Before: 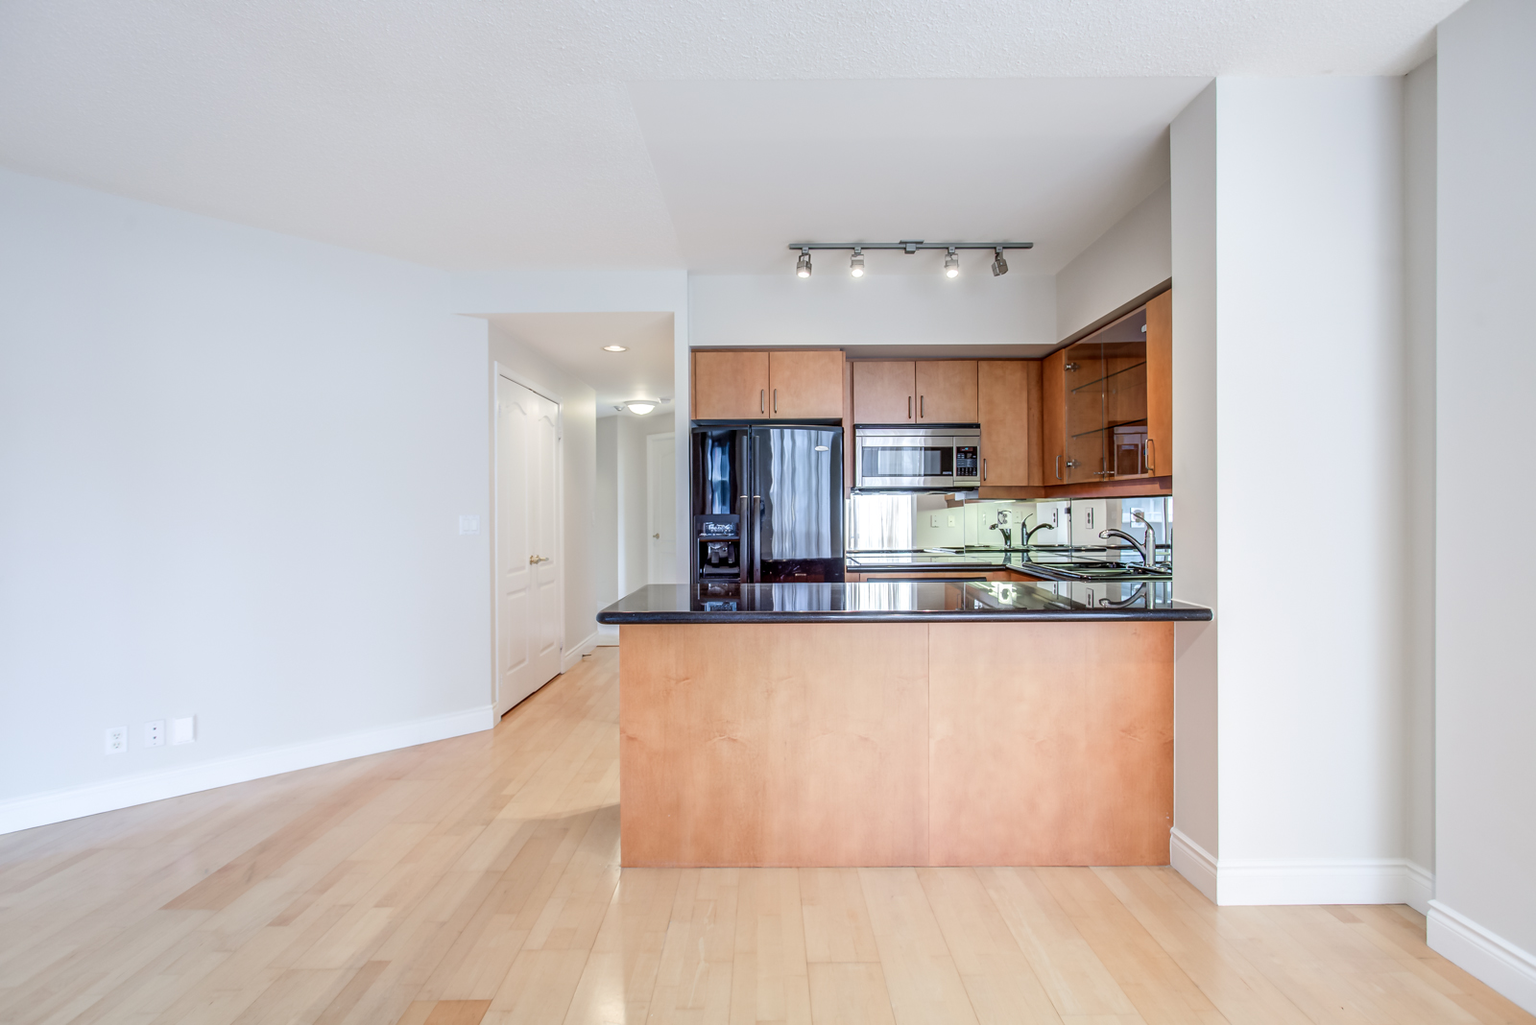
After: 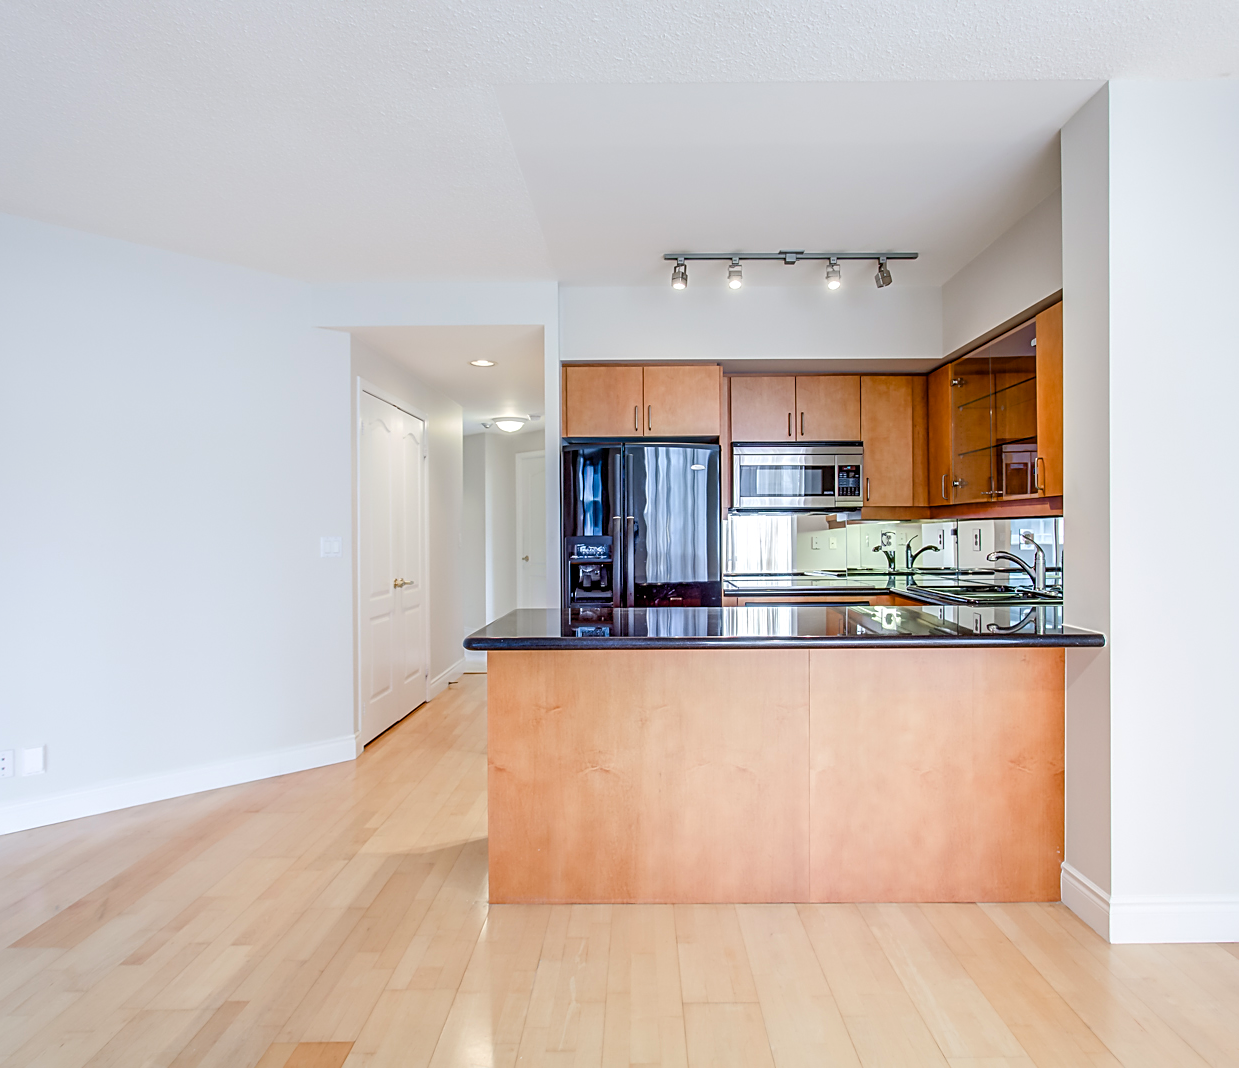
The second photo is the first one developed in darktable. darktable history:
crop: left 9.88%, right 12.664%
sharpen: on, module defaults
color balance rgb: perceptual saturation grading › global saturation 35%, perceptual saturation grading › highlights -30%, perceptual saturation grading › shadows 35%, perceptual brilliance grading › global brilliance 3%, perceptual brilliance grading › highlights -3%, perceptual brilliance grading › shadows 3%
